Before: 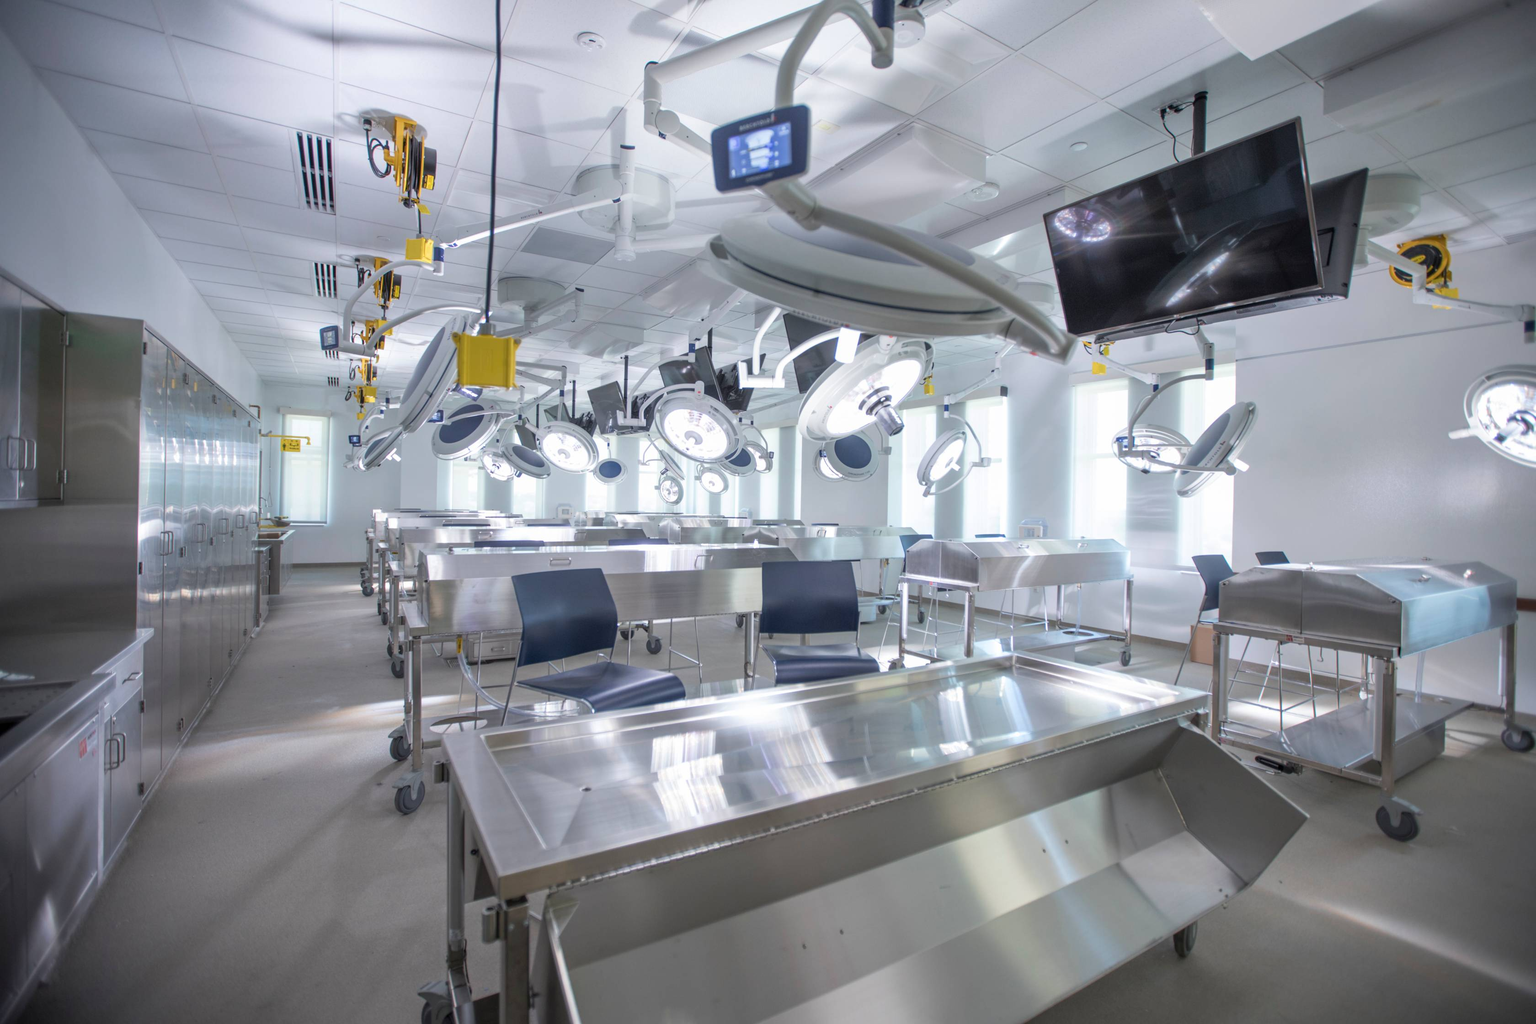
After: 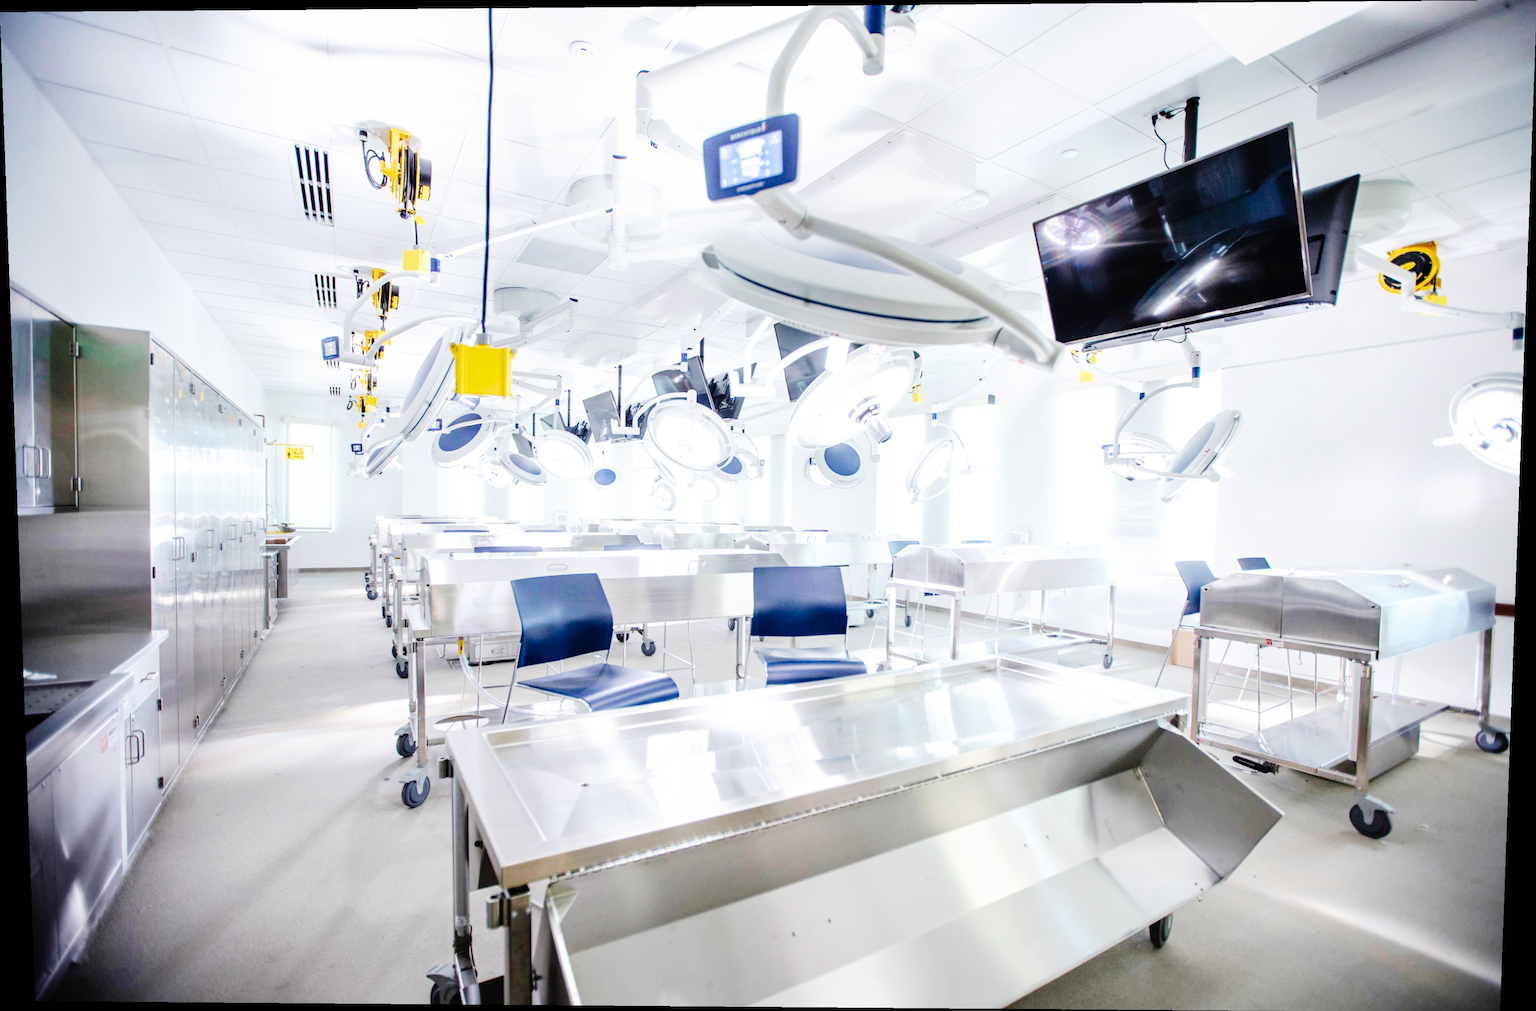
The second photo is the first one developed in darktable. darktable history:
rotate and perspective: lens shift (vertical) 0.048, lens shift (horizontal) -0.024, automatic cropping off
tone curve: curves: ch0 [(0, 0) (0.003, 0.002) (0.011, 0.006) (0.025, 0.012) (0.044, 0.021) (0.069, 0.027) (0.1, 0.035) (0.136, 0.06) (0.177, 0.108) (0.224, 0.173) (0.277, 0.26) (0.335, 0.353) (0.399, 0.453) (0.468, 0.555) (0.543, 0.641) (0.623, 0.724) (0.709, 0.792) (0.801, 0.857) (0.898, 0.918) (1, 1)], preserve colors none
base curve: curves: ch0 [(0, 0) (0.007, 0.004) (0.027, 0.03) (0.046, 0.07) (0.207, 0.54) (0.442, 0.872) (0.673, 0.972) (1, 1)], preserve colors none
